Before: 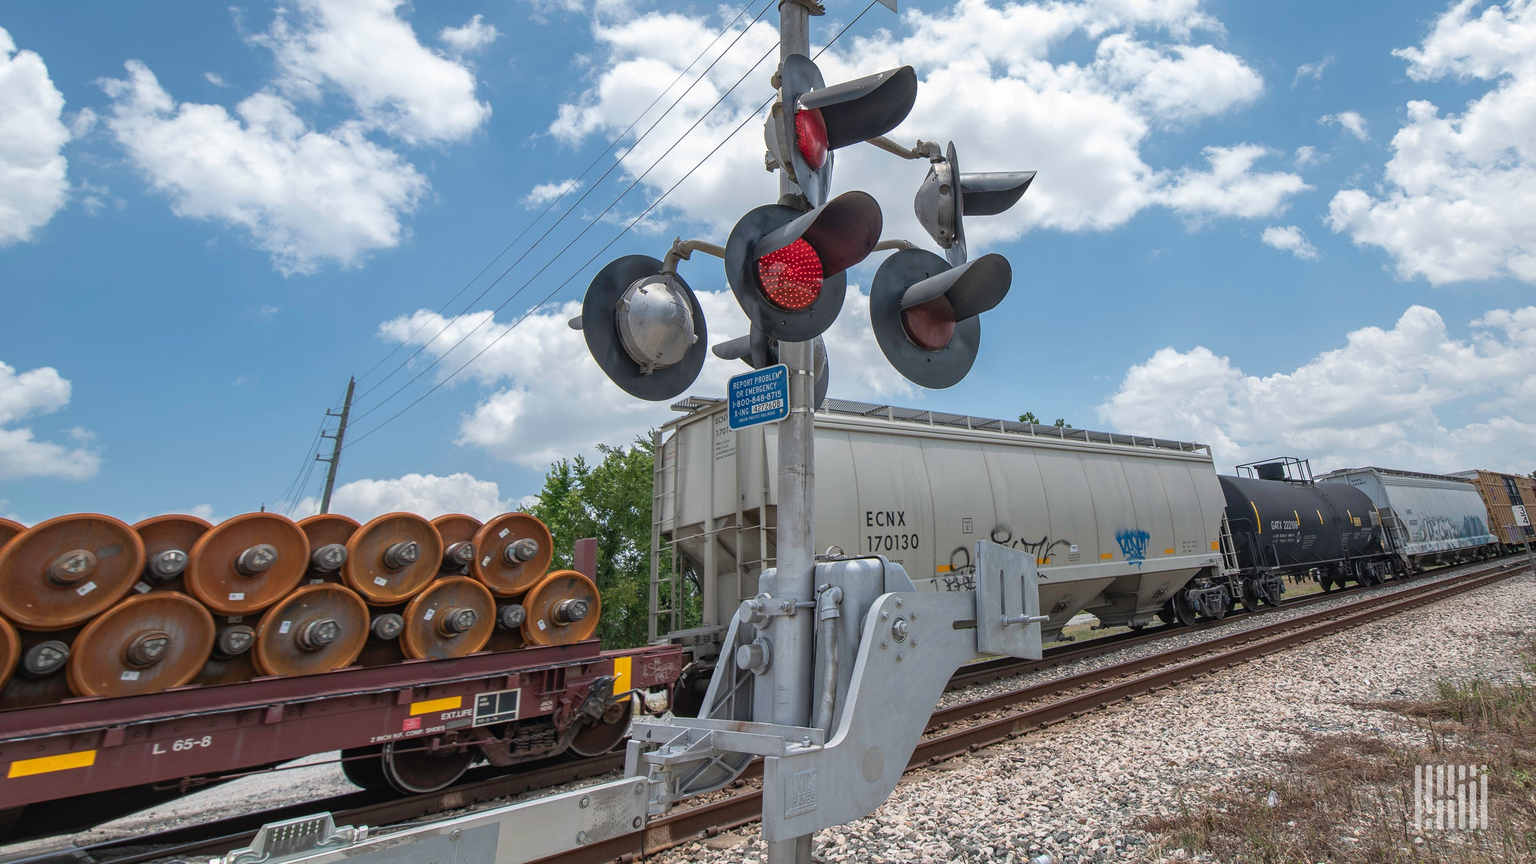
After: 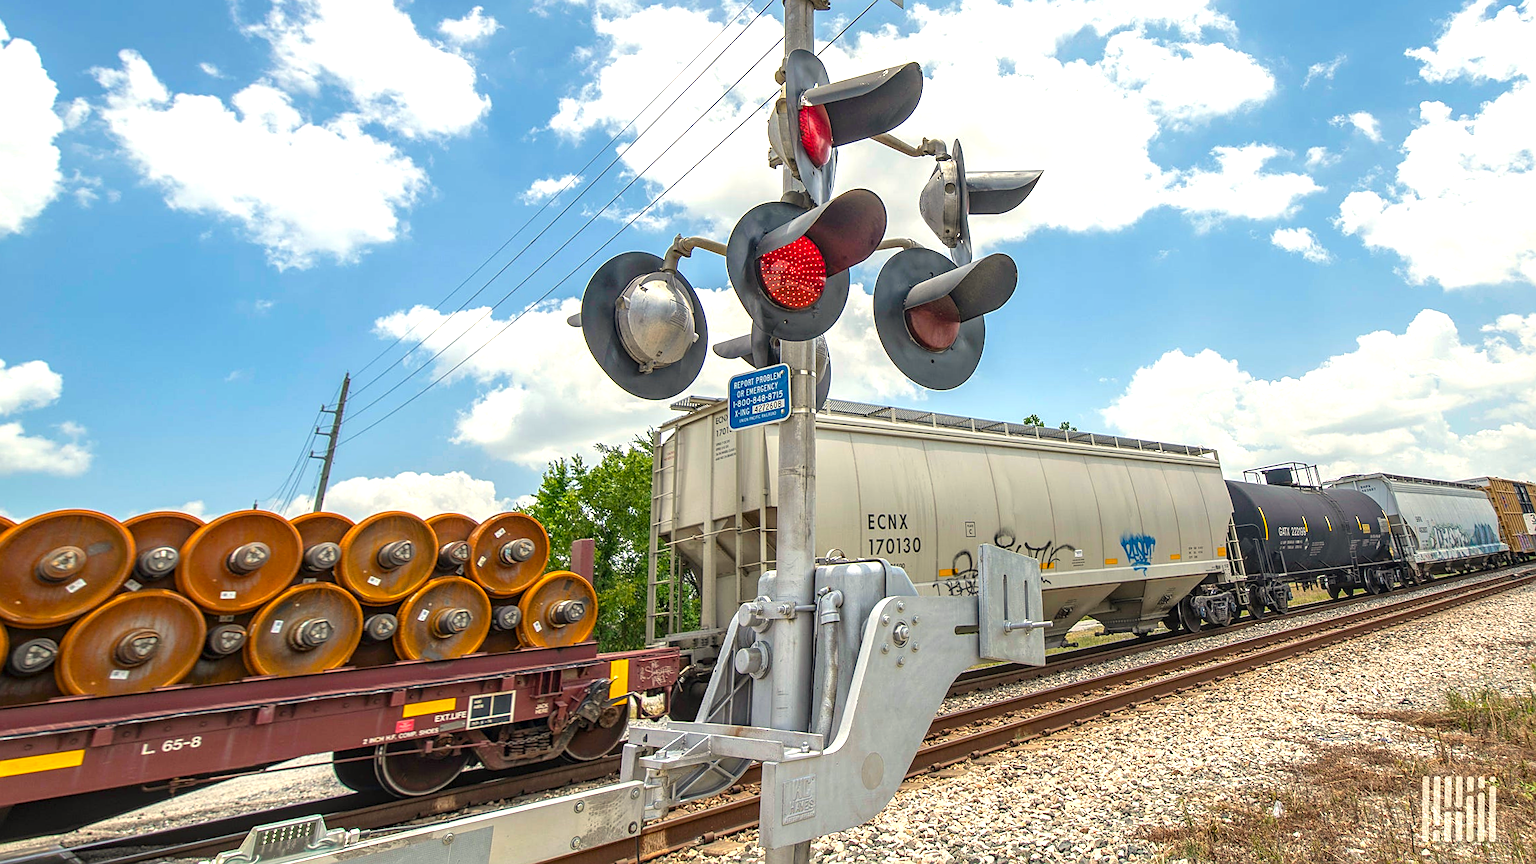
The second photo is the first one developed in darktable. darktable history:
exposure: exposure 0.755 EV, compensate exposure bias true, compensate highlight preservation false
sharpen: on, module defaults
tone equalizer: edges refinement/feathering 500, mask exposure compensation -1.57 EV, preserve details no
crop and rotate: angle -0.474°
local contrast: on, module defaults
color balance rgb: white fulcrum 0.083 EV, perceptual saturation grading › global saturation 29.532%, global vibrance 20%
color correction: highlights a* 1.42, highlights b* 17.16
